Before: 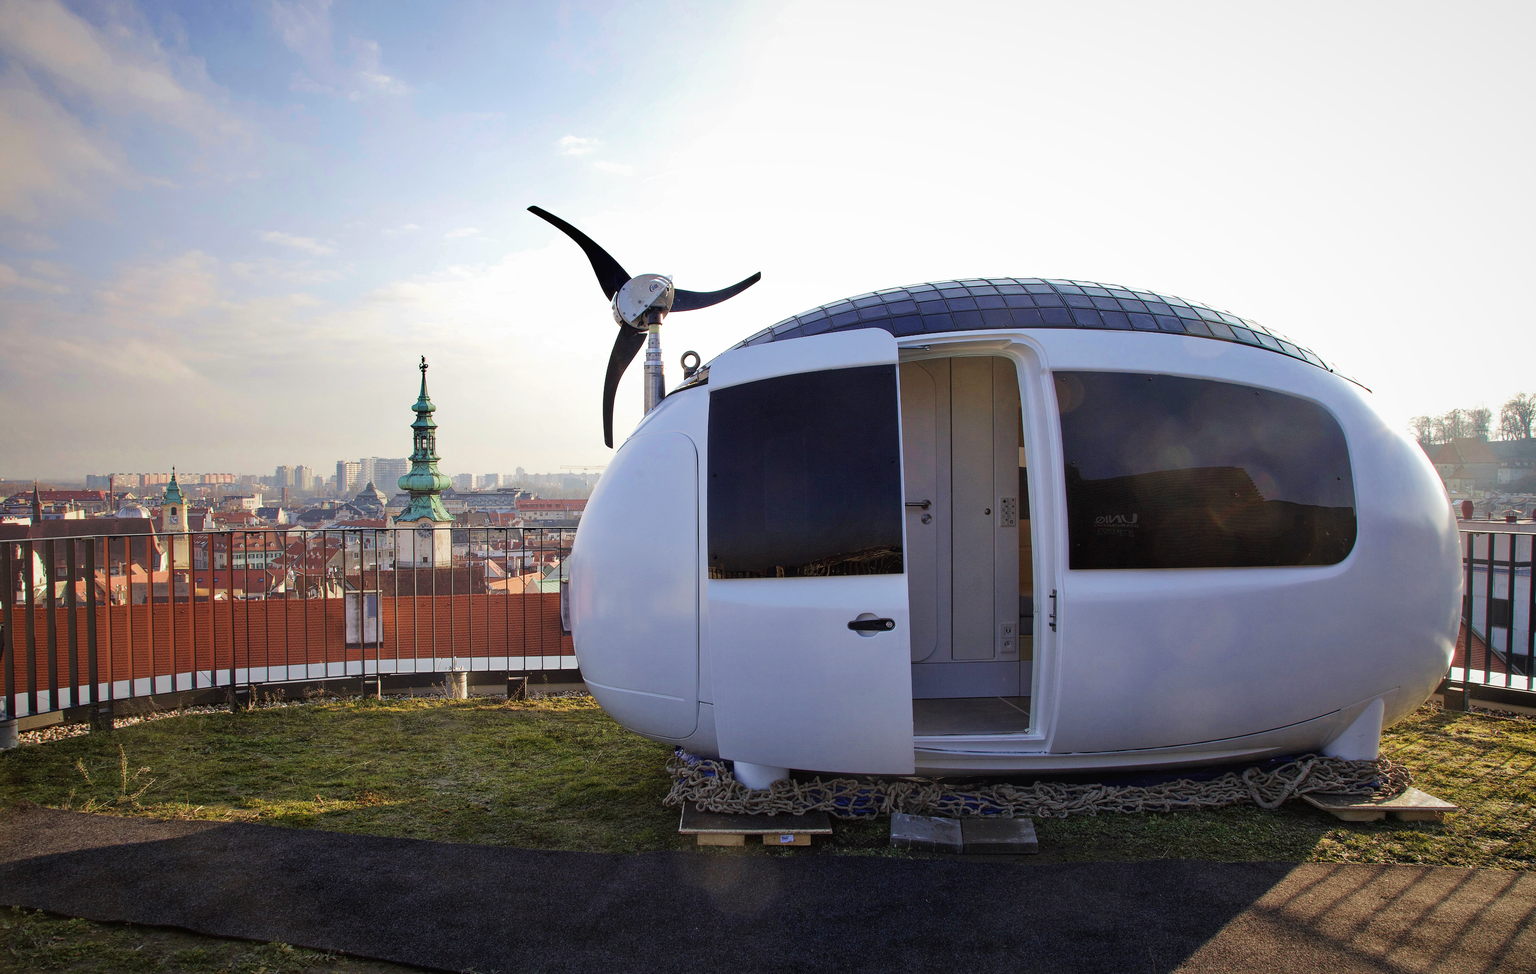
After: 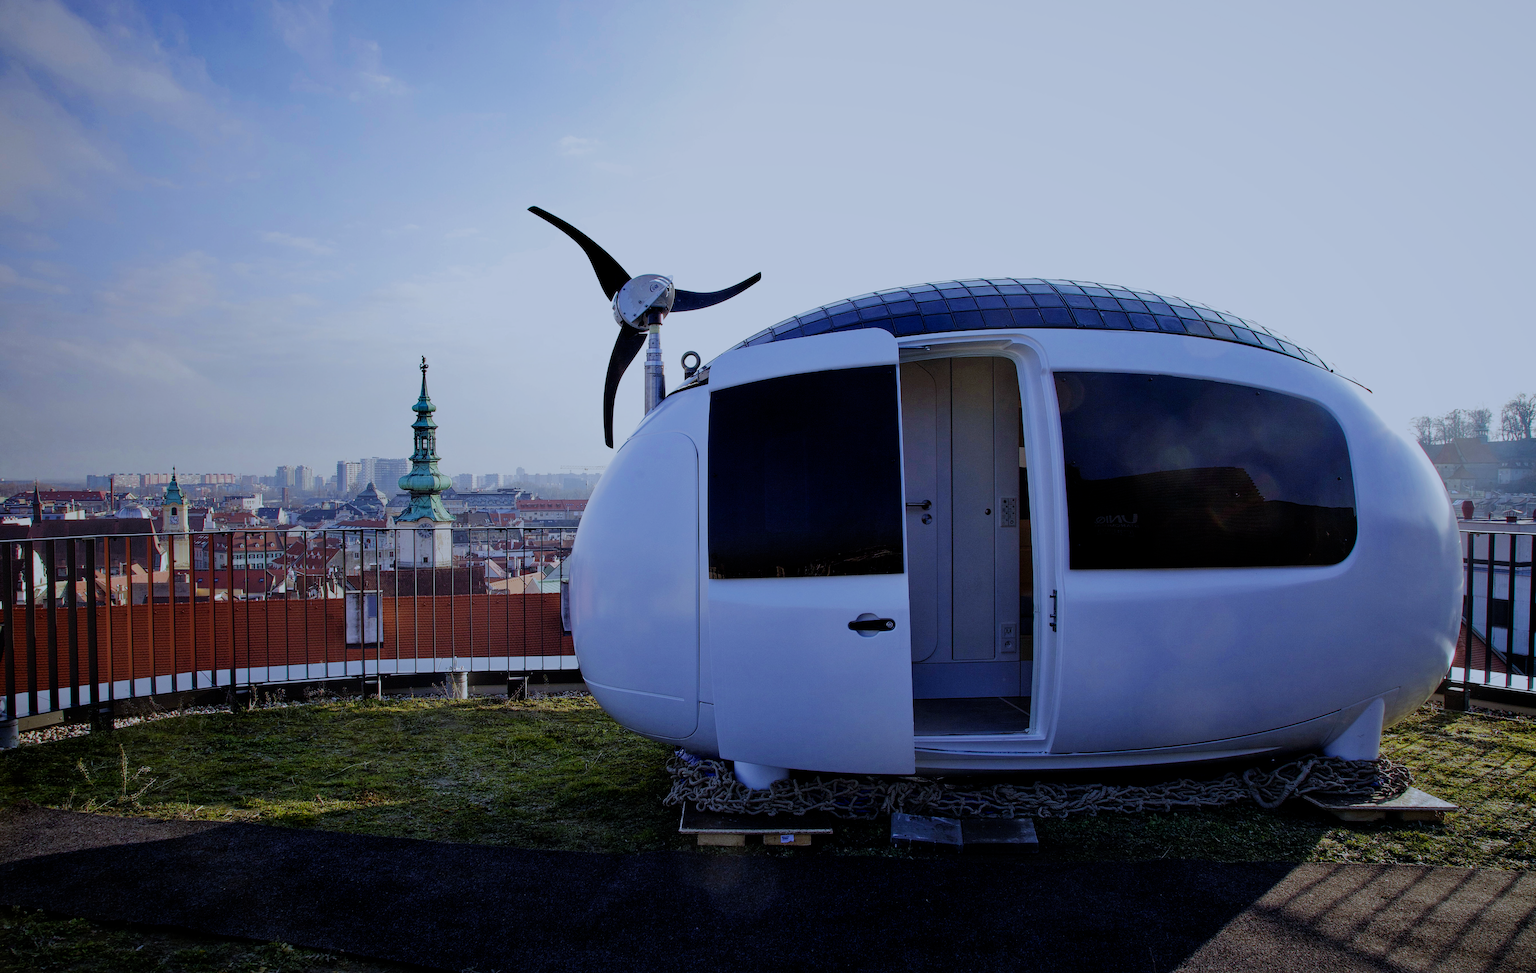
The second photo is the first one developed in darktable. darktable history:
white balance: red 0.871, blue 1.249
filmic rgb: middle gray luminance 29%, black relative exposure -10.3 EV, white relative exposure 5.5 EV, threshold 6 EV, target black luminance 0%, hardness 3.95, latitude 2.04%, contrast 1.132, highlights saturation mix 5%, shadows ↔ highlights balance 15.11%, preserve chrominance no, color science v3 (2019), use custom middle-gray values true, iterations of high-quality reconstruction 0, enable highlight reconstruction true
